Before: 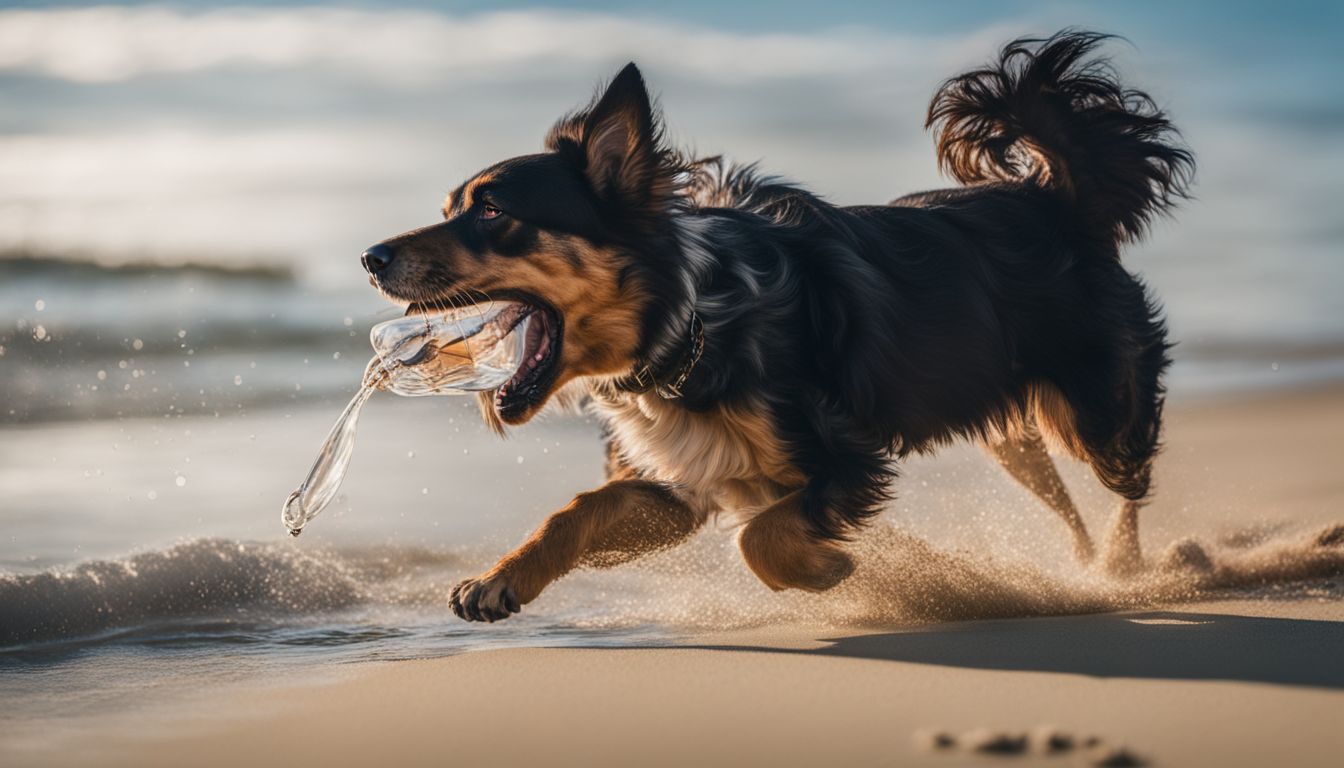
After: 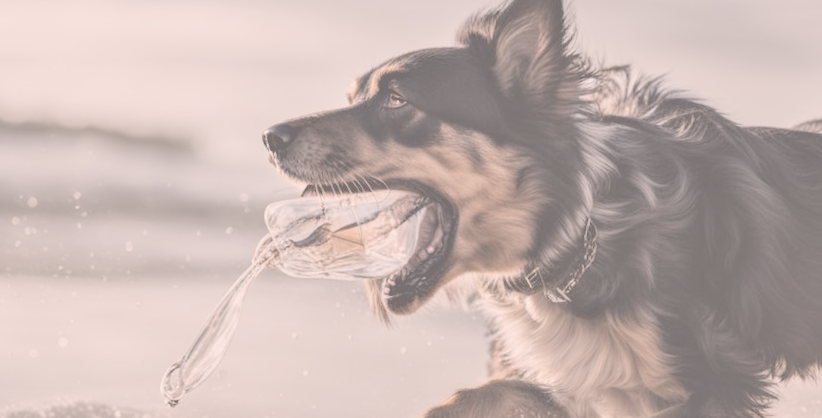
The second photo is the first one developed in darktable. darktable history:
color correction: highlights a* 7.34, highlights b* 4.37
contrast brightness saturation: contrast -0.32, brightness 0.75, saturation -0.78
contrast equalizer: octaves 7, y [[0.528, 0.548, 0.563, 0.562, 0.546, 0.526], [0.55 ×6], [0 ×6], [0 ×6], [0 ×6]]
crop and rotate: angle -4.99°, left 2.122%, top 6.945%, right 27.566%, bottom 30.519%
